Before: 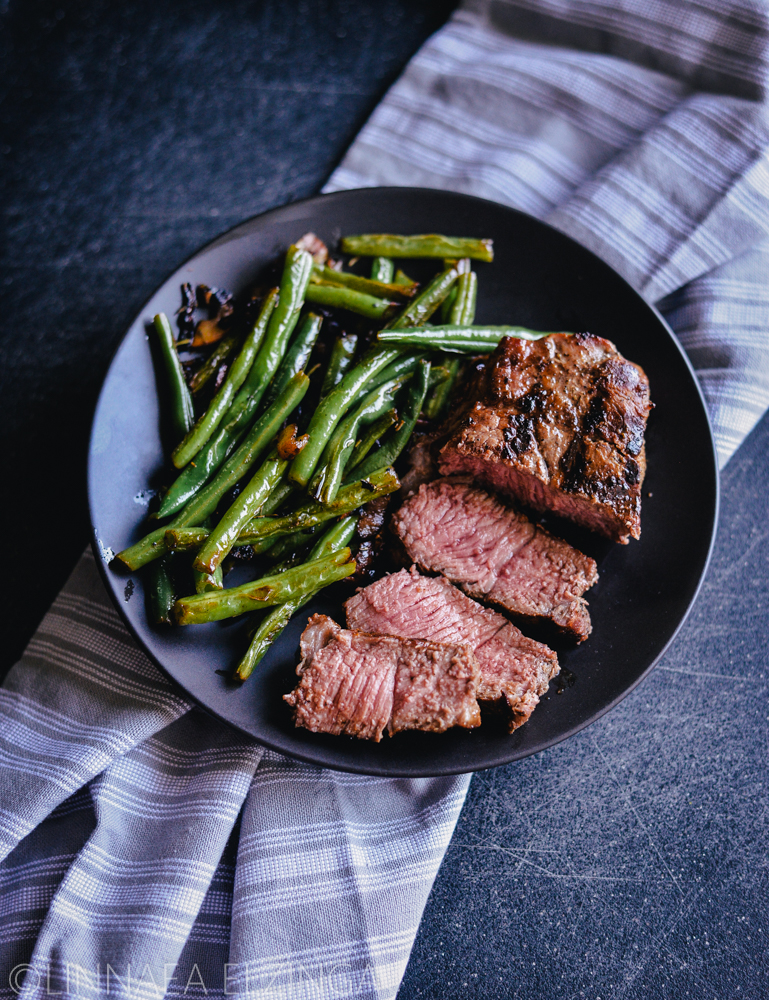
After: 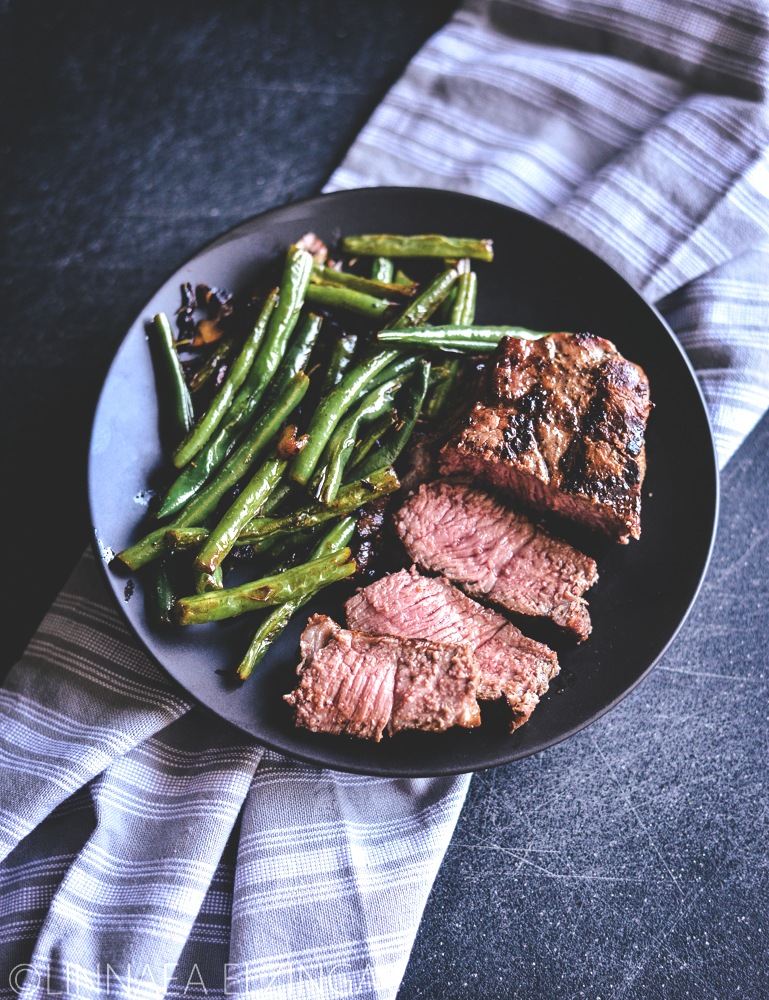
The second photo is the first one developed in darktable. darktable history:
exposure: black level correction -0.028, compensate highlight preservation false
tone equalizer: -8 EV -0.75 EV, -7 EV -0.7 EV, -6 EV -0.6 EV, -5 EV -0.4 EV, -3 EV 0.4 EV, -2 EV 0.6 EV, -1 EV 0.7 EV, +0 EV 0.75 EV, edges refinement/feathering 500, mask exposure compensation -1.57 EV, preserve details no
